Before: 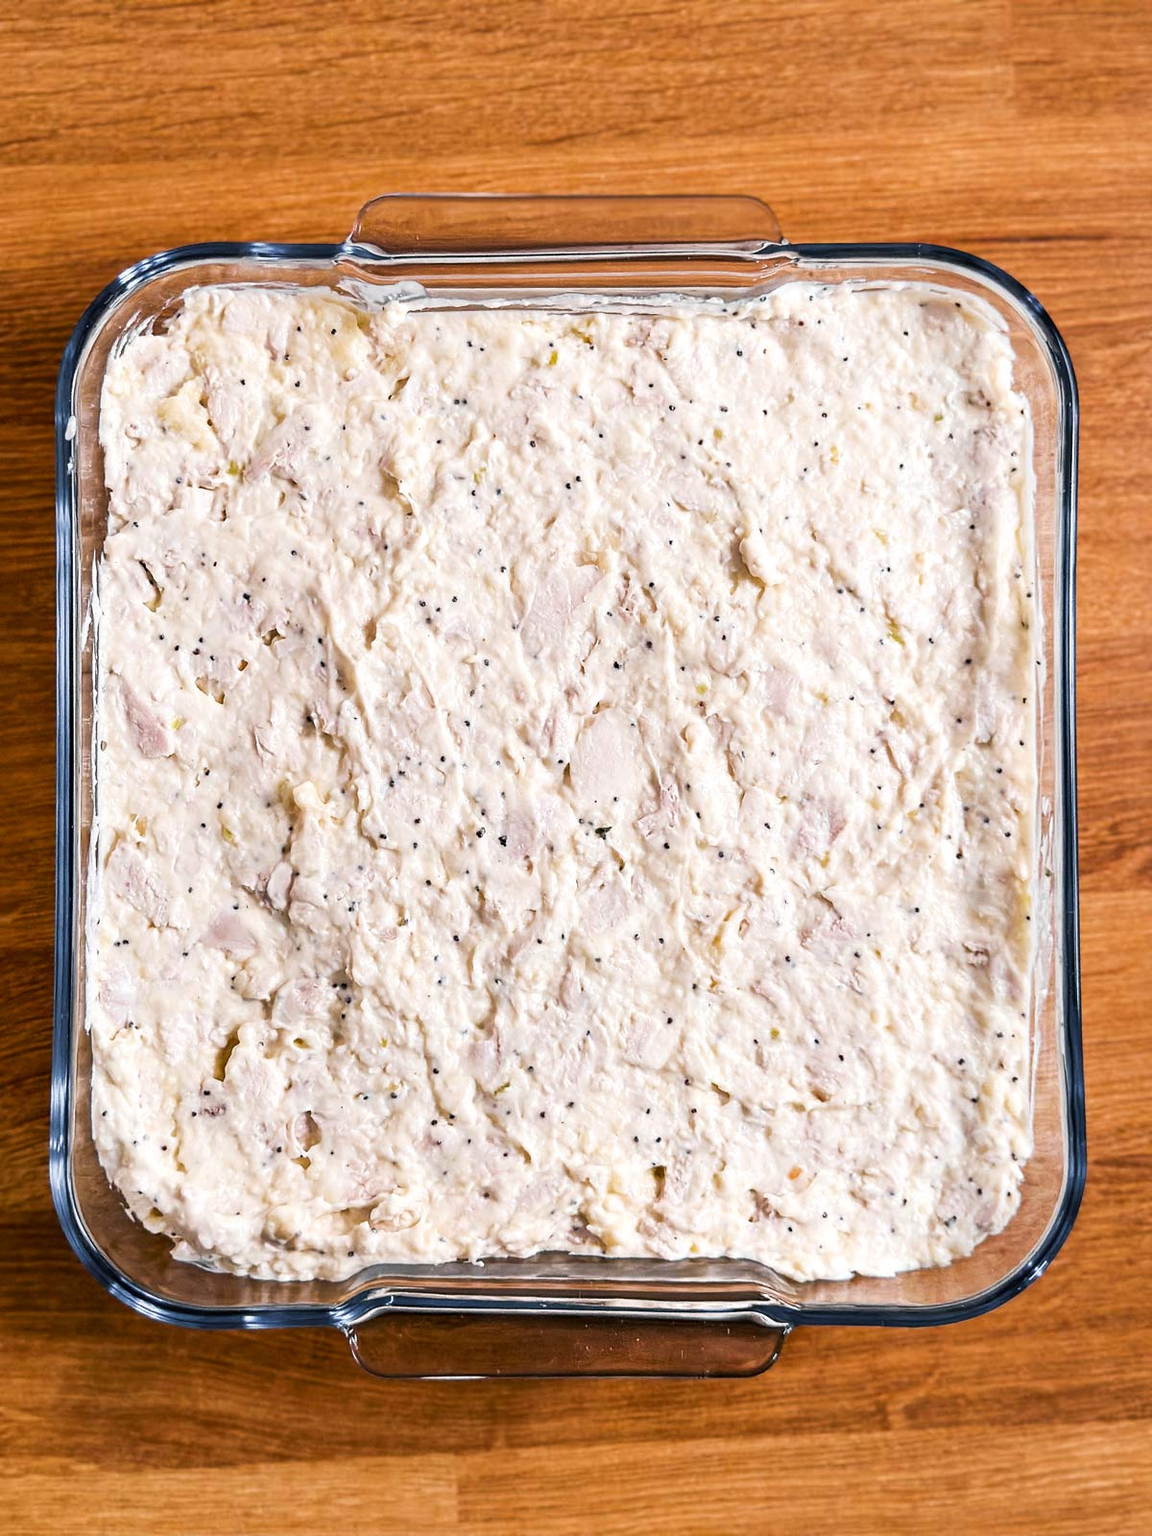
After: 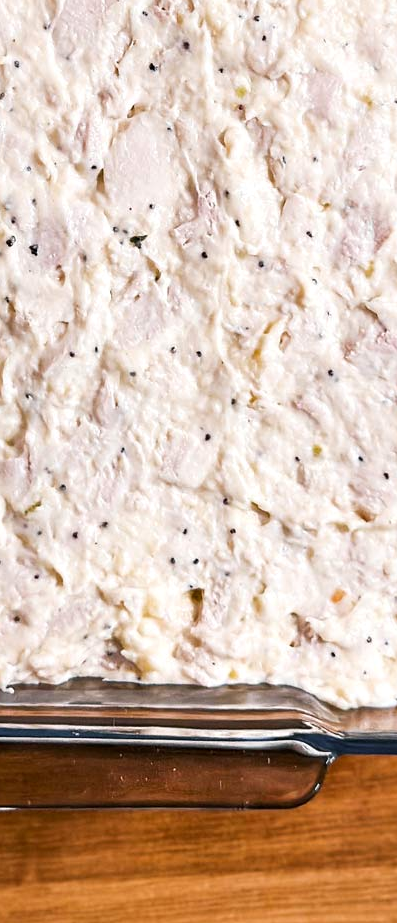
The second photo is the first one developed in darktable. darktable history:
crop: left 40.878%, top 39.176%, right 25.993%, bottom 3.081%
local contrast: mode bilateral grid, contrast 100, coarseness 100, detail 108%, midtone range 0.2
